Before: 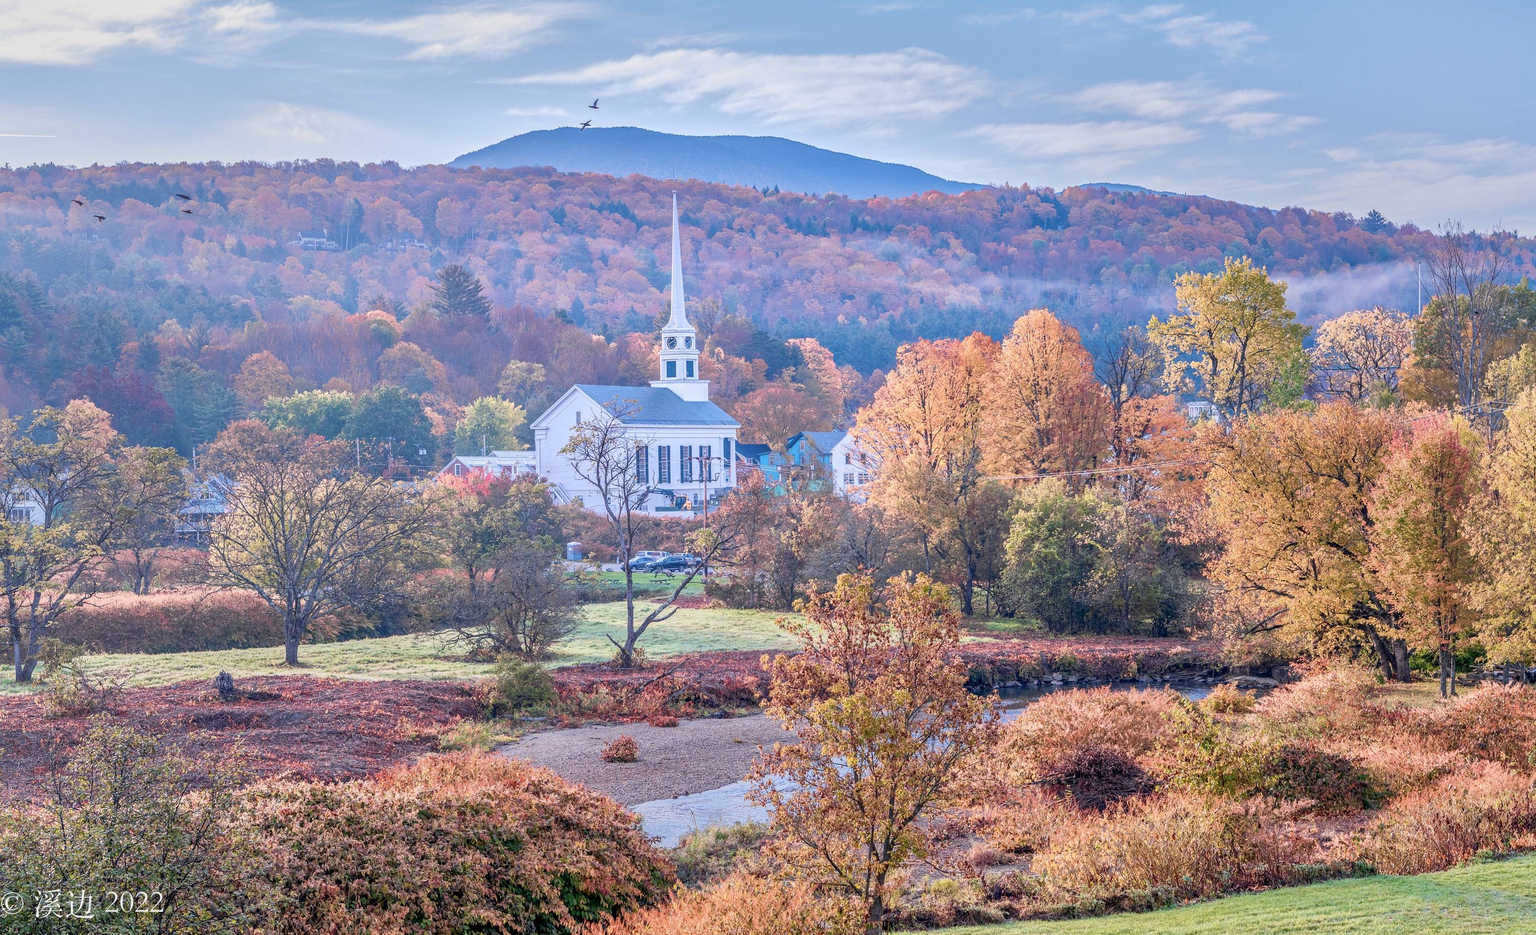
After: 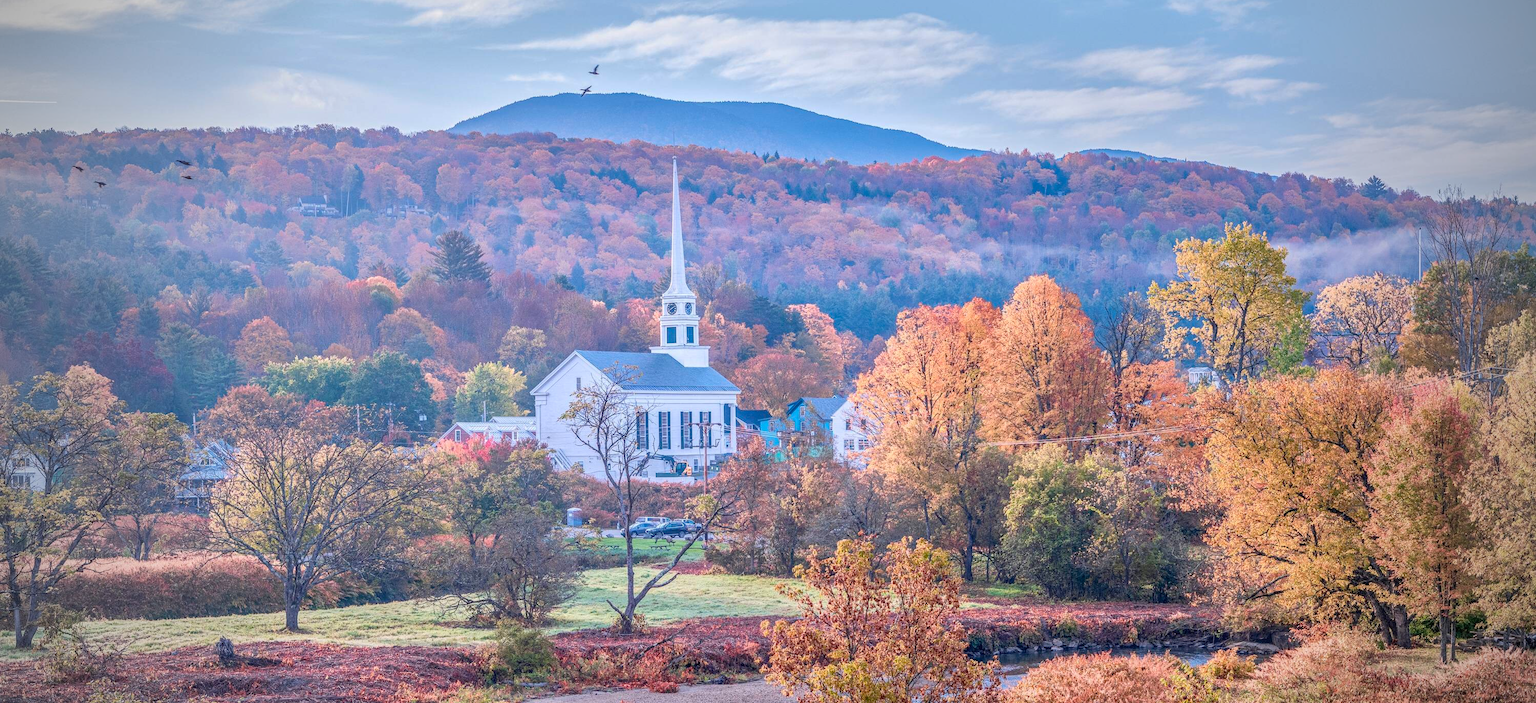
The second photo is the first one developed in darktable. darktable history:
crop: top 3.711%, bottom 20.998%
local contrast: detail 109%
vignetting: fall-off start 71.61%, brightness -0.575, unbound false
